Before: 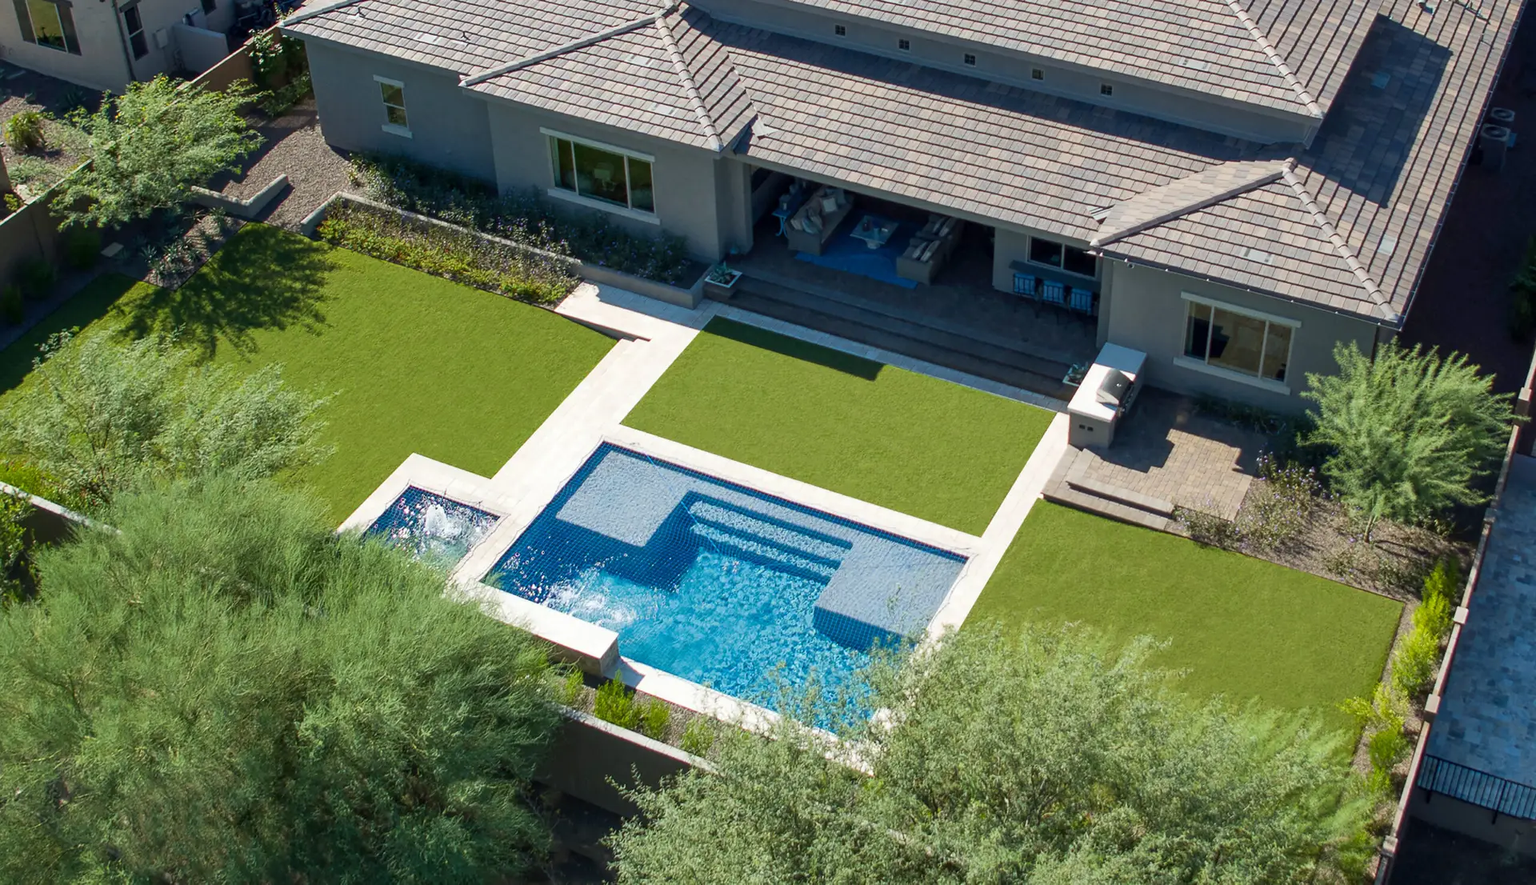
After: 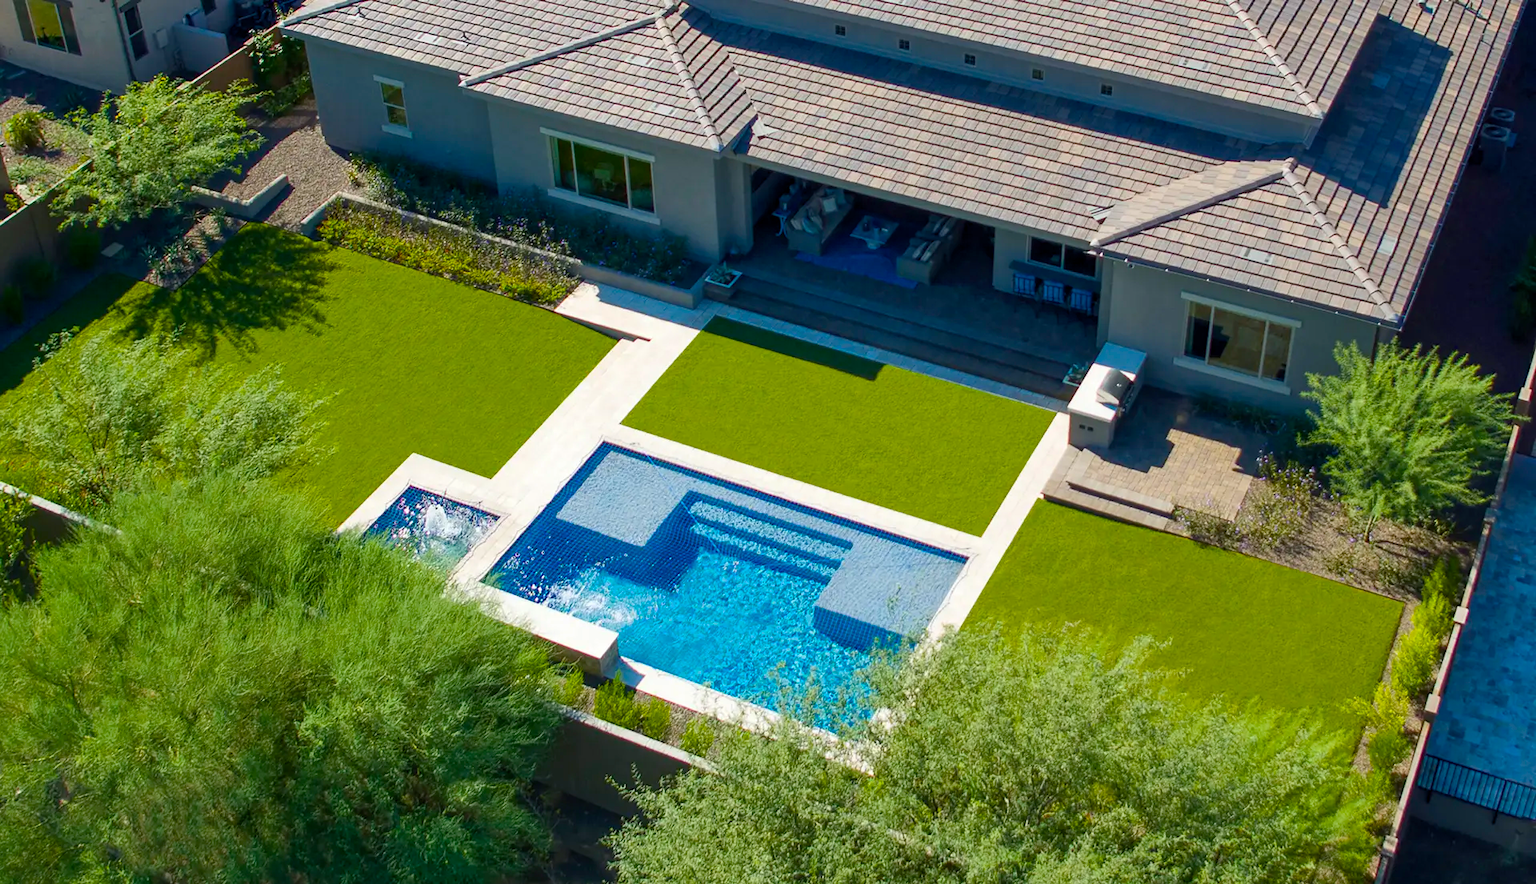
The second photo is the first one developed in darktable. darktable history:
color balance rgb: shadows lift › chroma 1.017%, shadows lift › hue 240.93°, perceptual saturation grading › global saturation 36.598%, perceptual saturation grading › shadows 35.176%, global vibrance 9.609%
